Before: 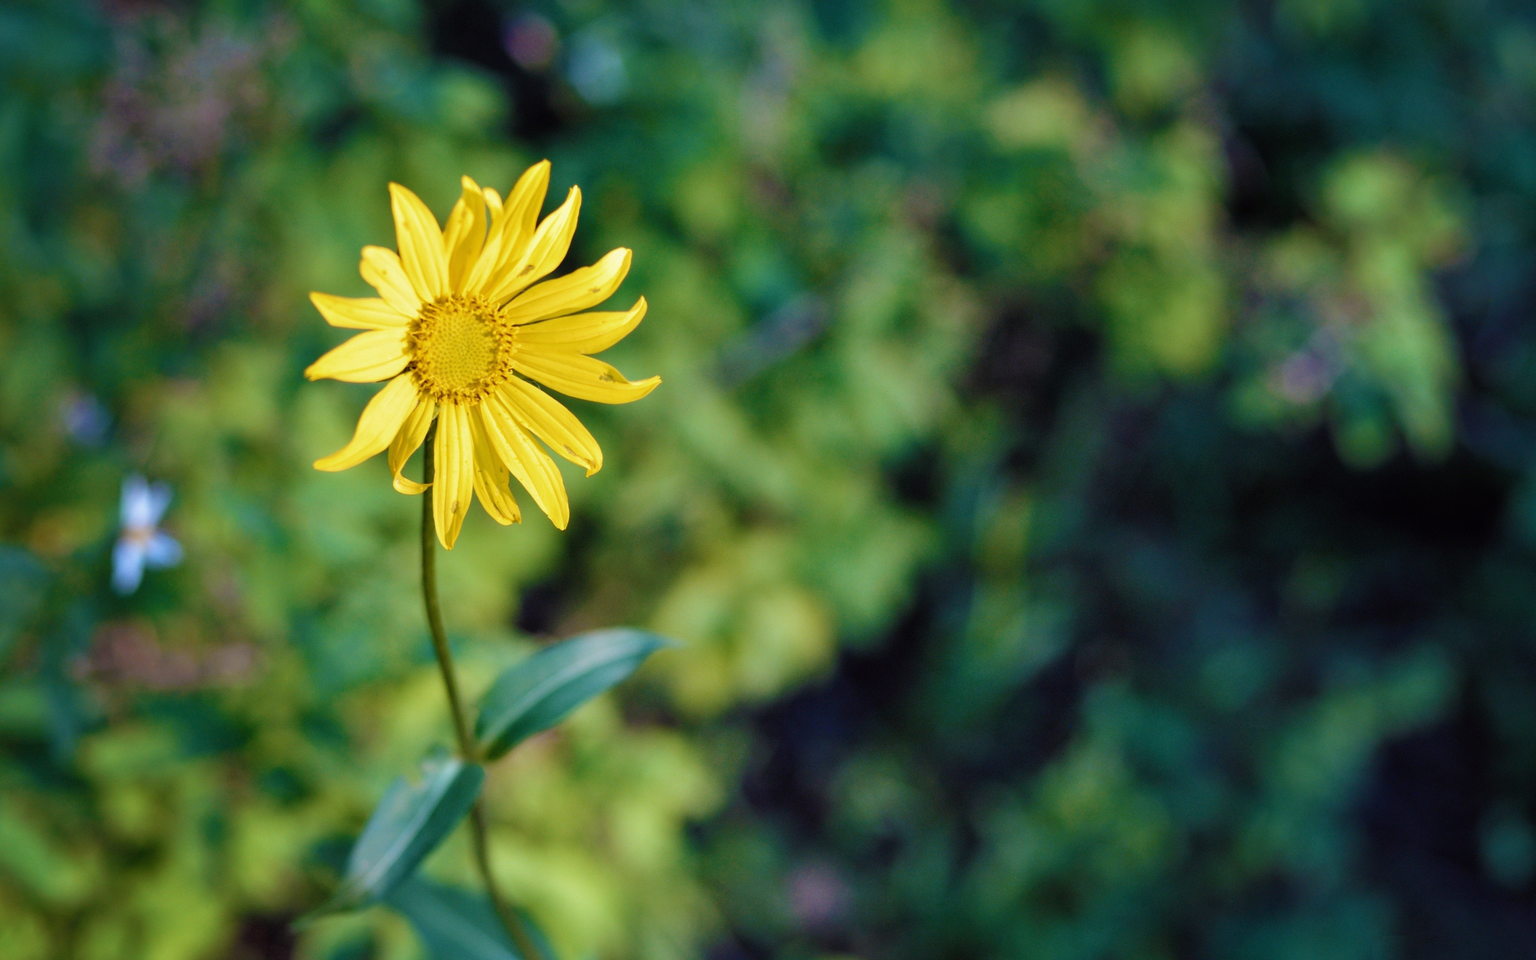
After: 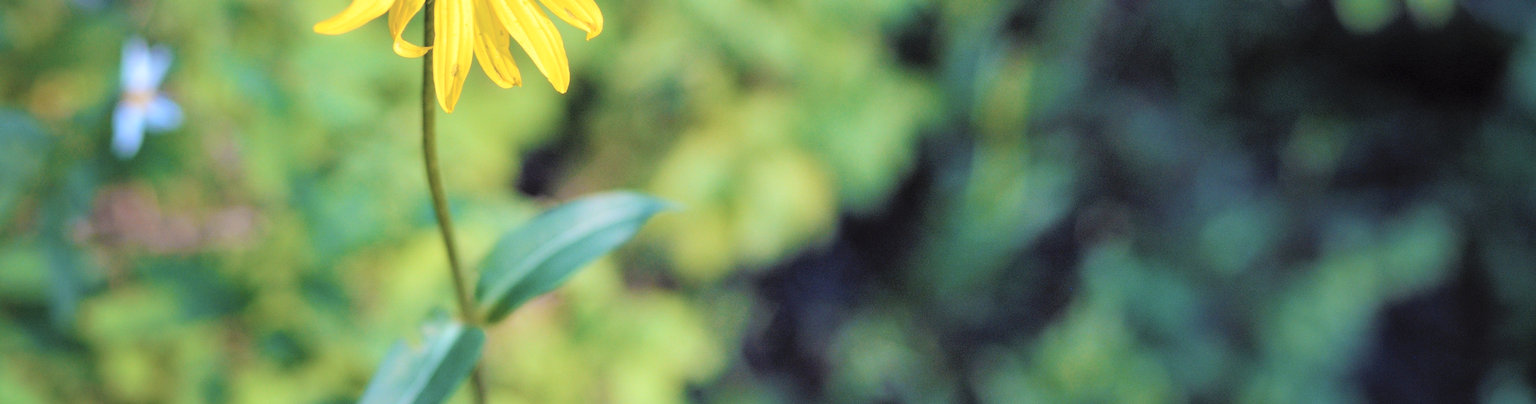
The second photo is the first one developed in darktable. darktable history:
global tonemap: drago (0.7, 100)
crop: top 45.551%, bottom 12.262%
